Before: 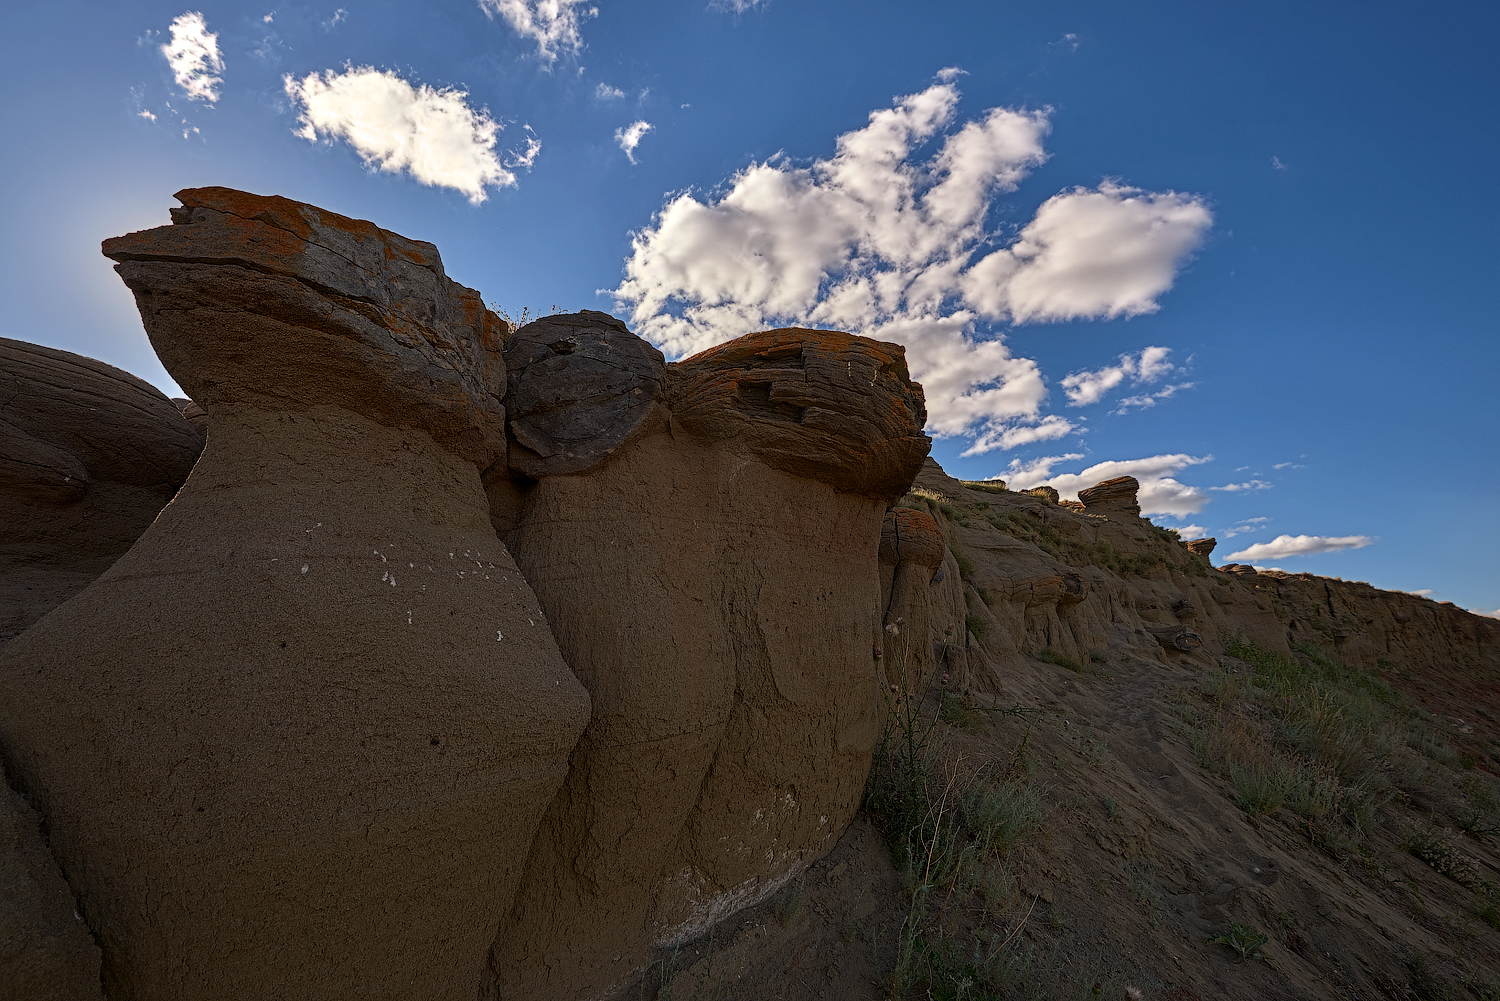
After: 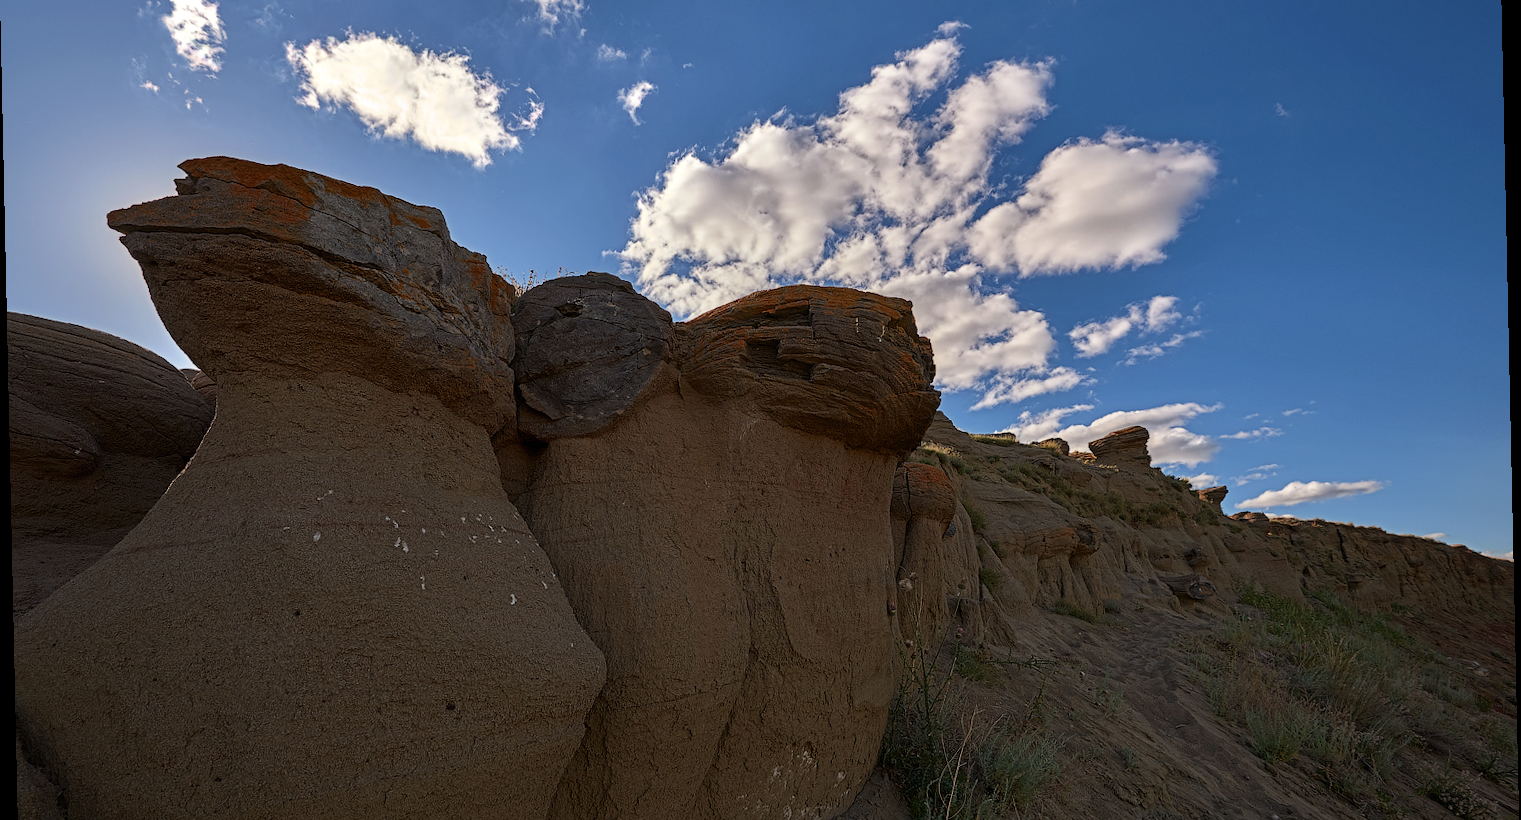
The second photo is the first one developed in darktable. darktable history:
rotate and perspective: rotation -1.24°, automatic cropping off
crop and rotate: top 5.667%, bottom 14.937%
